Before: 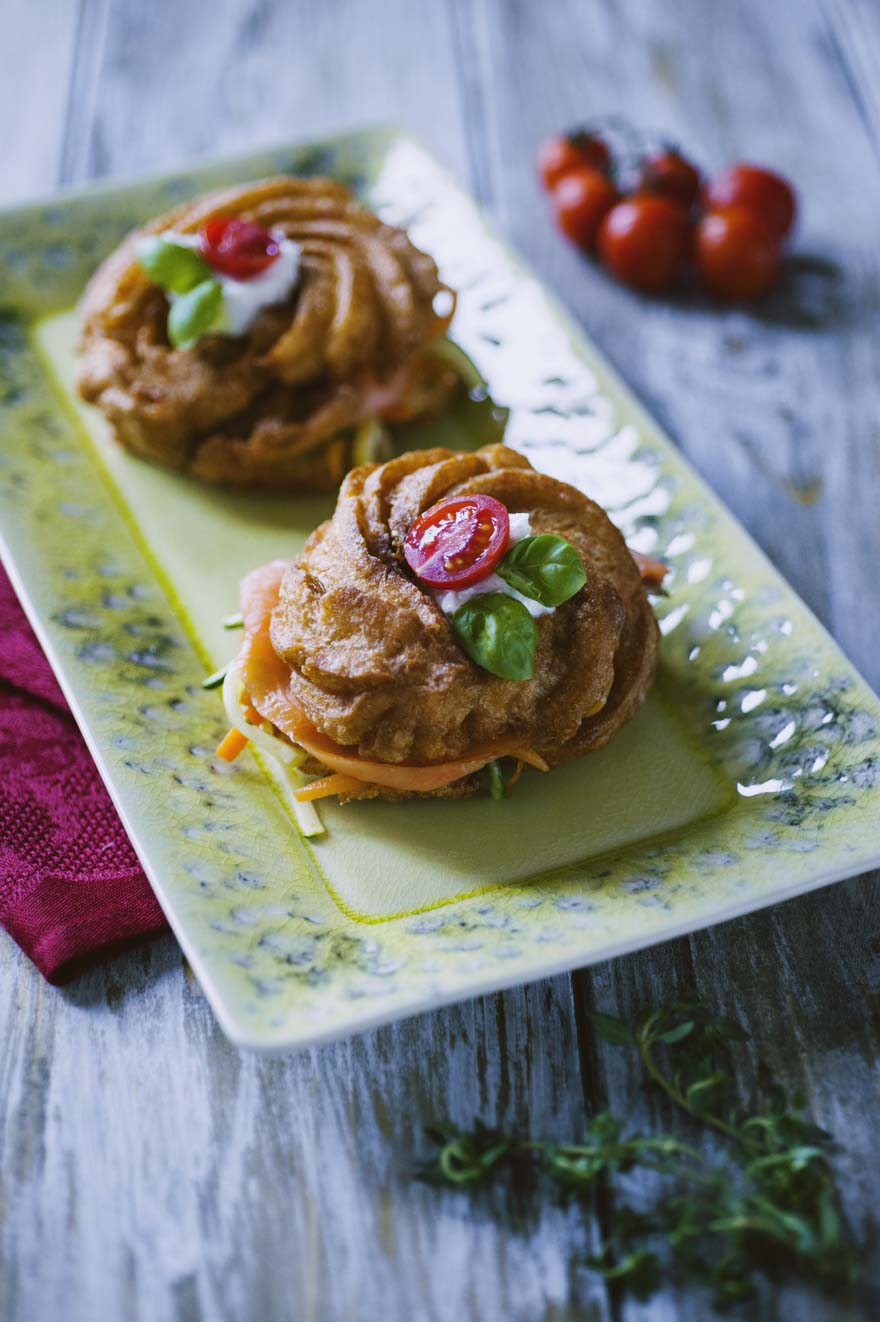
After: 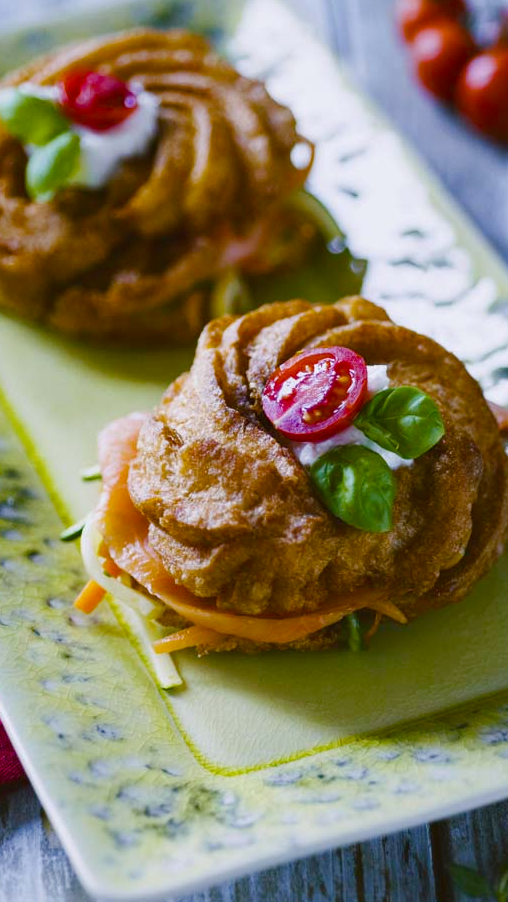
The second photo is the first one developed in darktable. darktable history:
color balance rgb: perceptual saturation grading › global saturation 20%, perceptual saturation grading › highlights -25%, perceptual saturation grading › shadows 50%
crop: left 16.202%, top 11.208%, right 26.045%, bottom 20.557%
